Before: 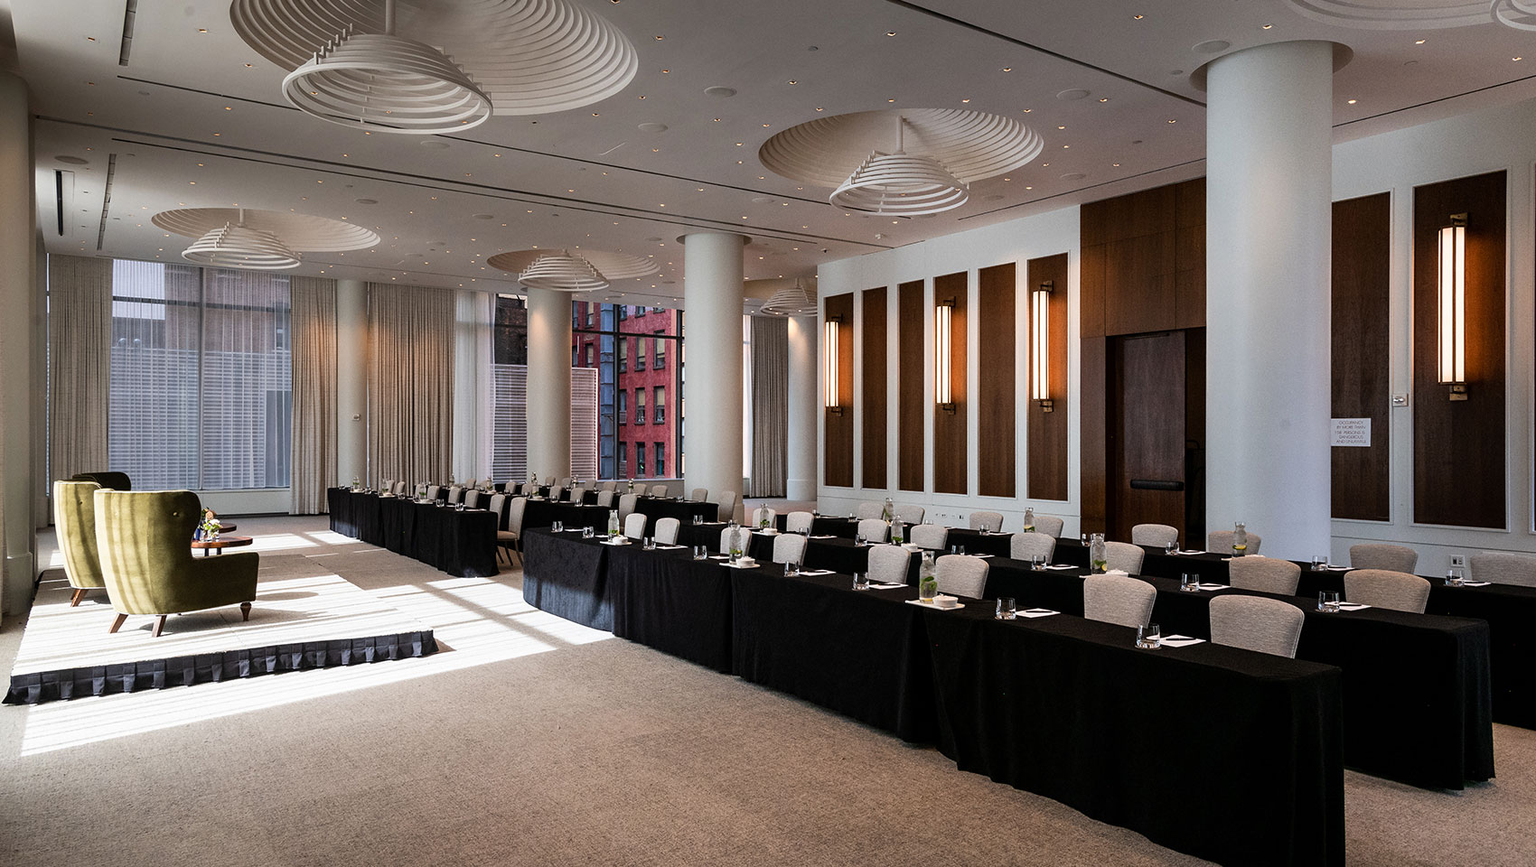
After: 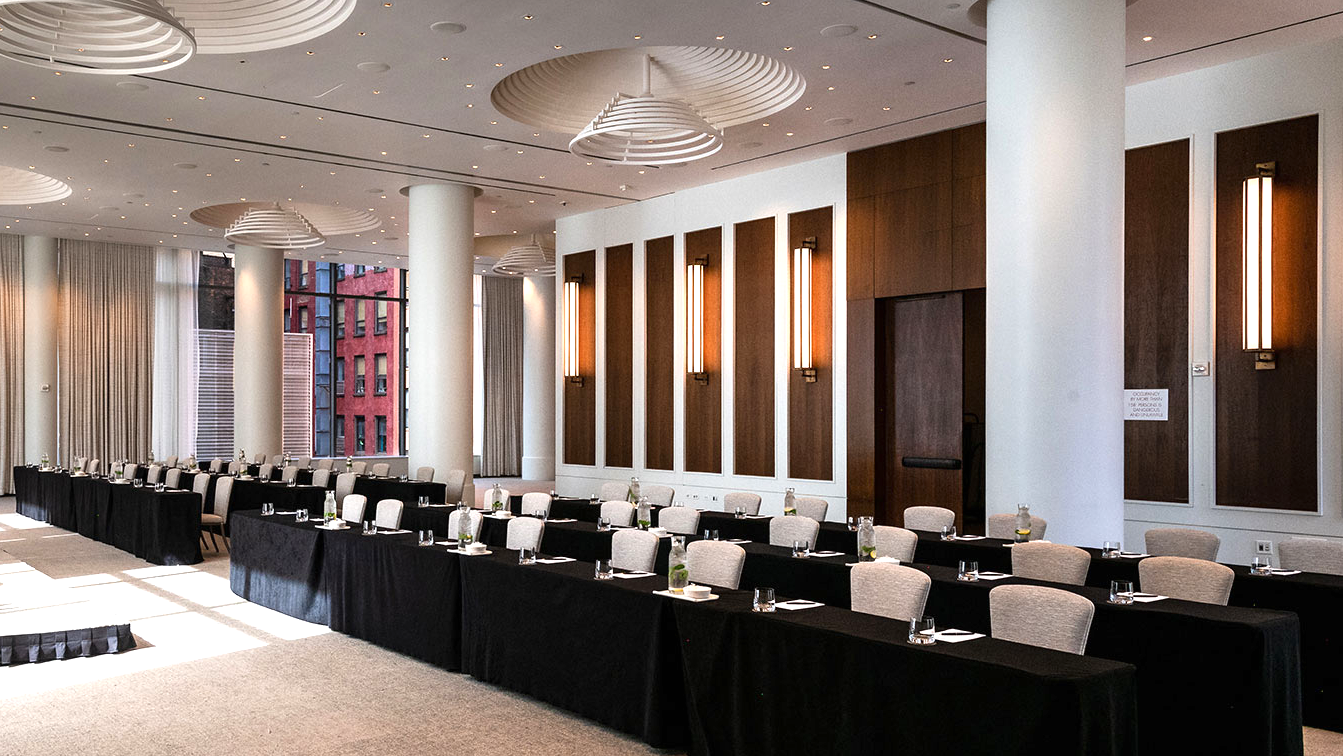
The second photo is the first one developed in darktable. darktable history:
exposure: black level correction 0, exposure 0.699 EV, compensate highlight preservation false
crop and rotate: left 20.63%, top 7.716%, right 0.355%, bottom 13.523%
